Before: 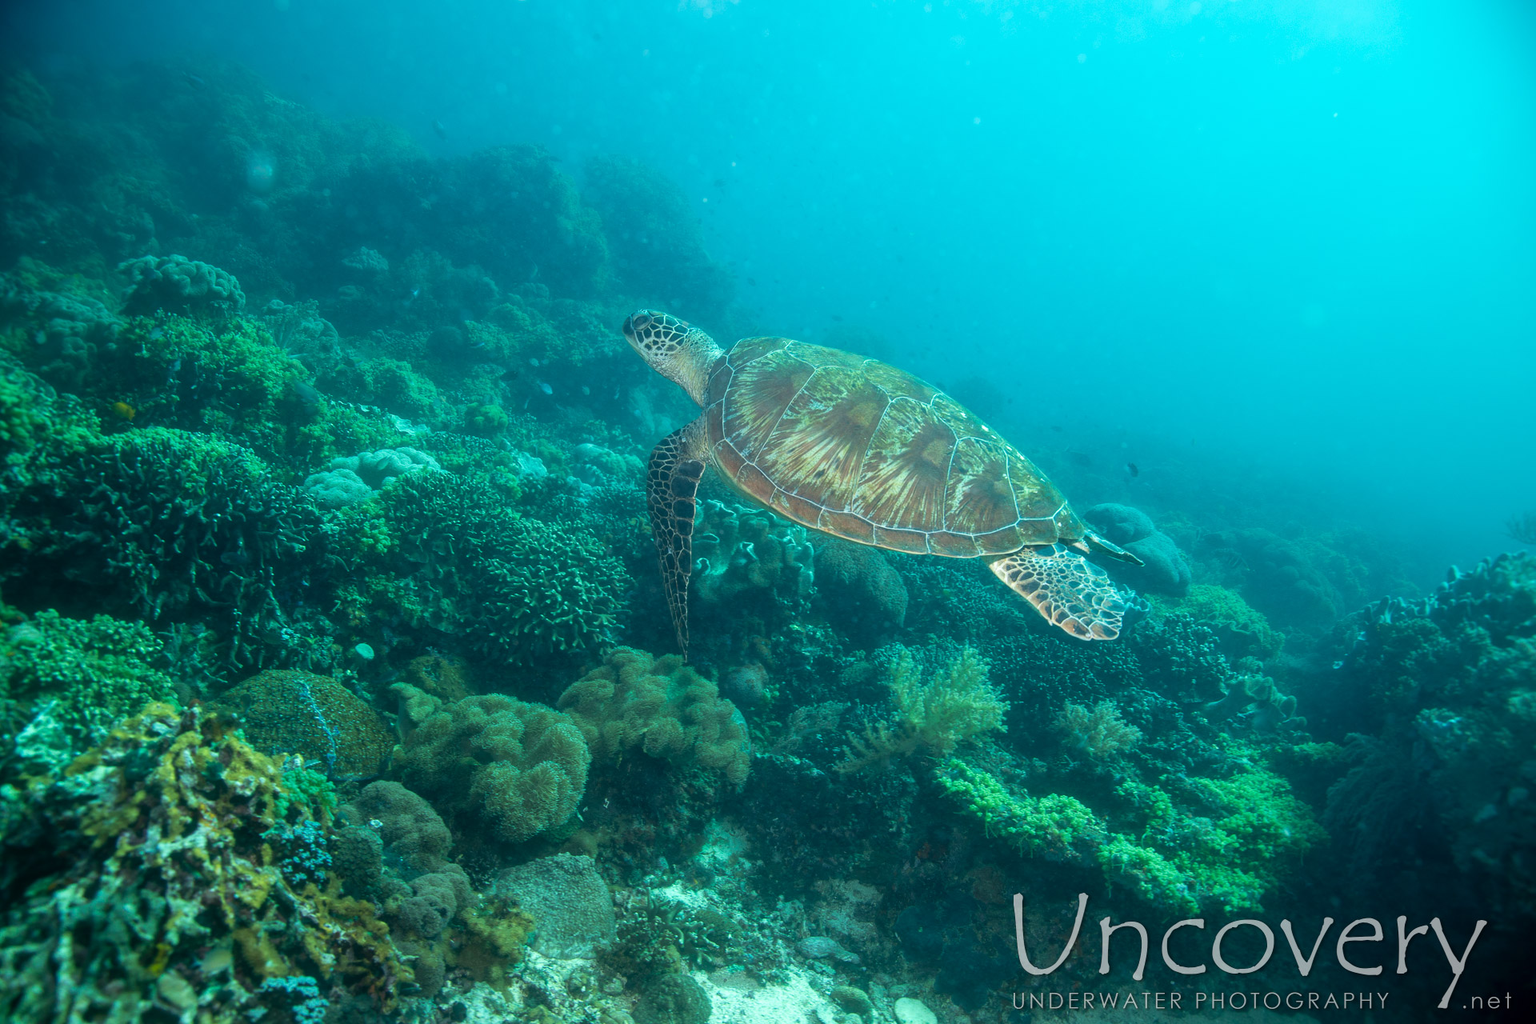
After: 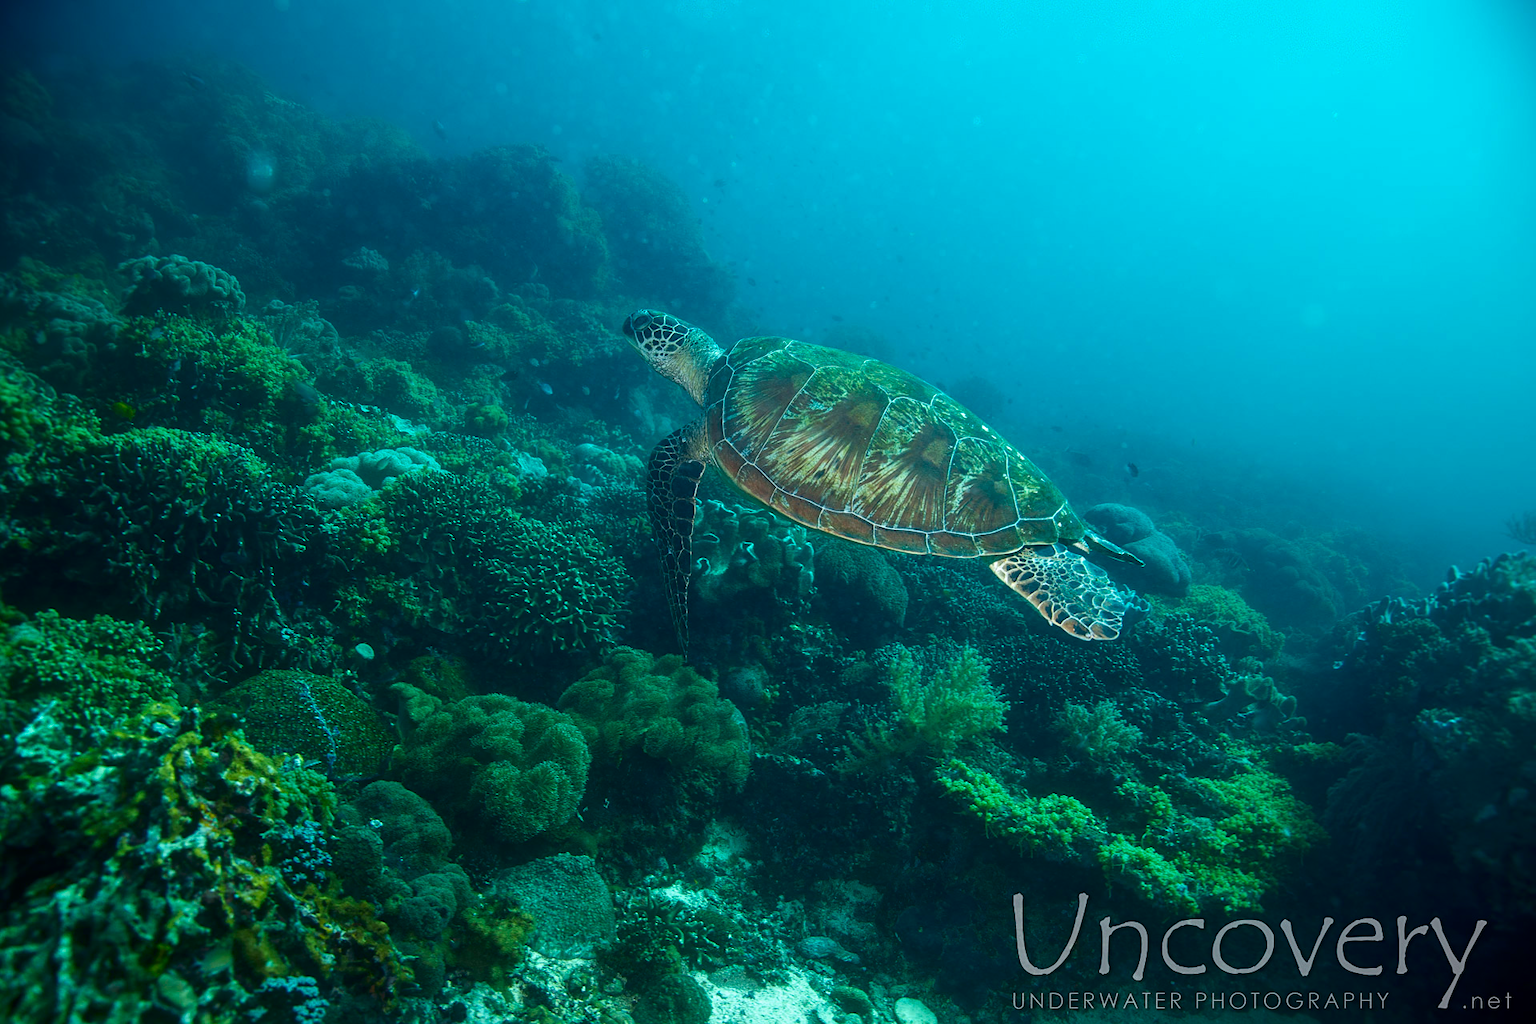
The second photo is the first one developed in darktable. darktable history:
white balance: red 1.004, blue 1.024
sharpen: amount 0.2
bloom: size 9%, threshold 100%, strength 7%
contrast brightness saturation: brightness -0.25, saturation 0.2
